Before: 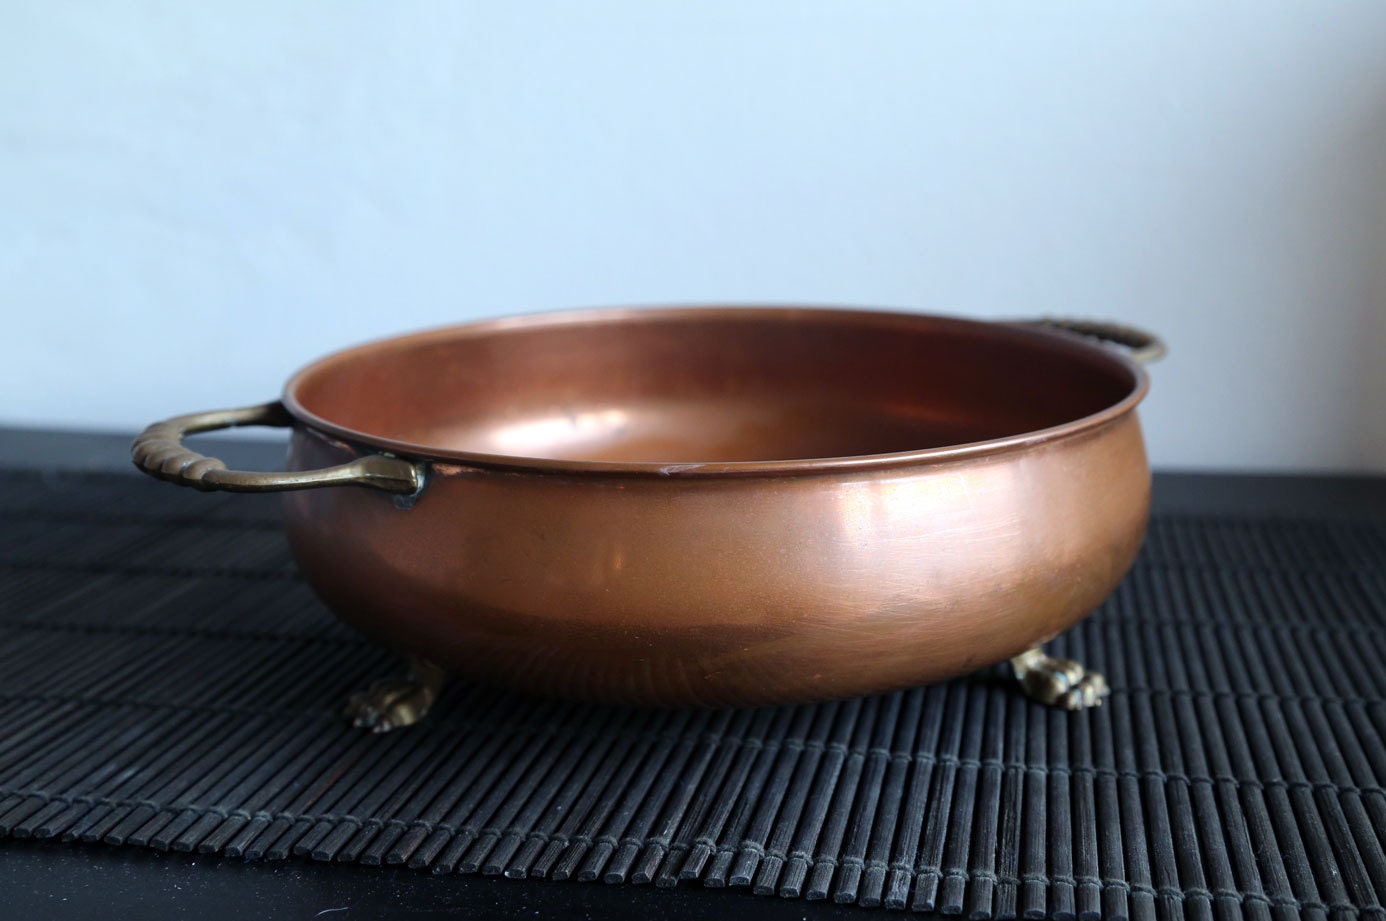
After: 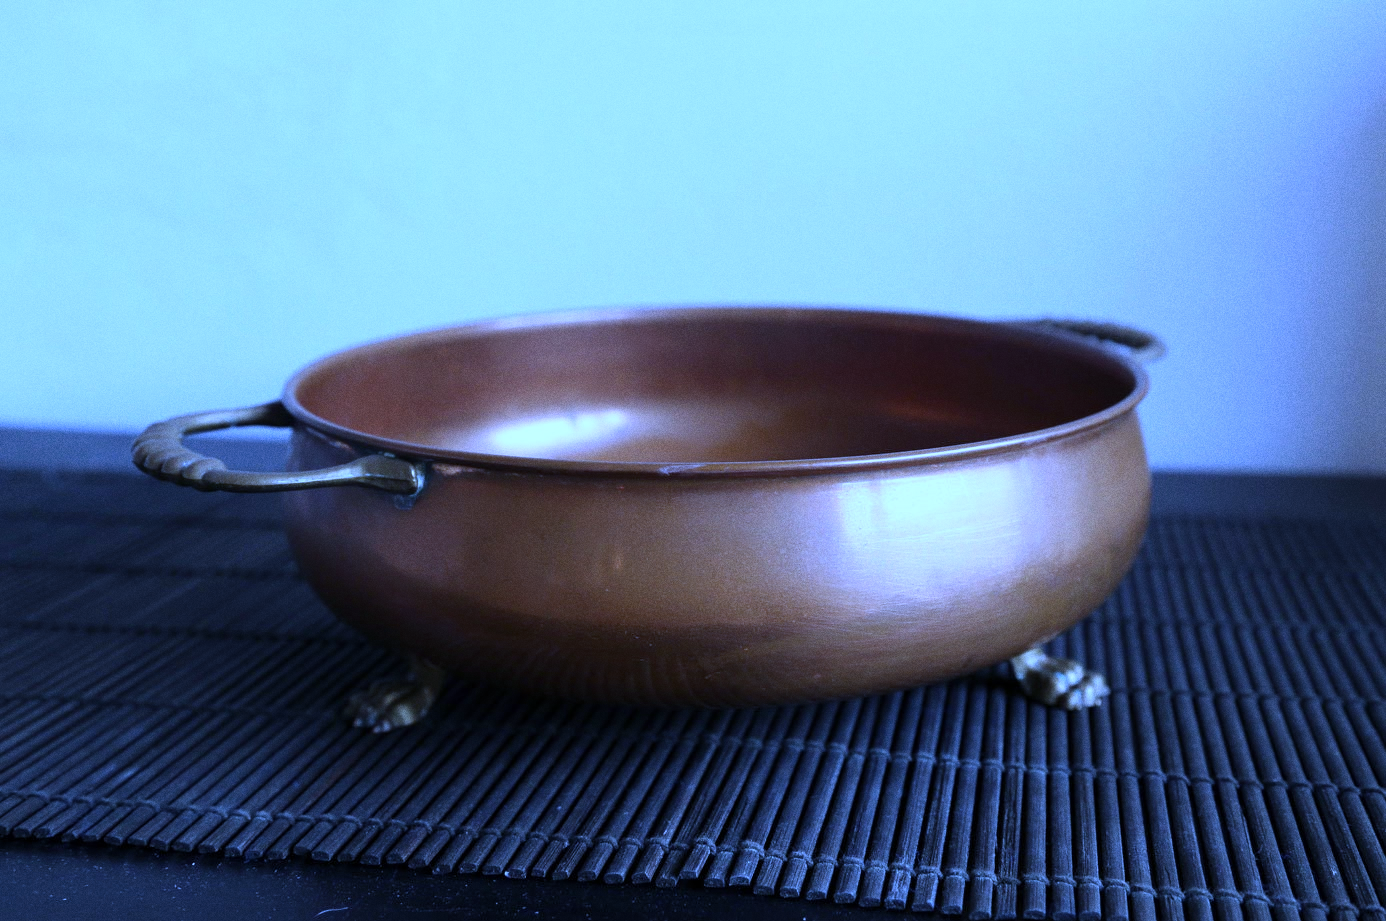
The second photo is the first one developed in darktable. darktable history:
white balance: red 0.766, blue 1.537
grain: coarseness 0.09 ISO
